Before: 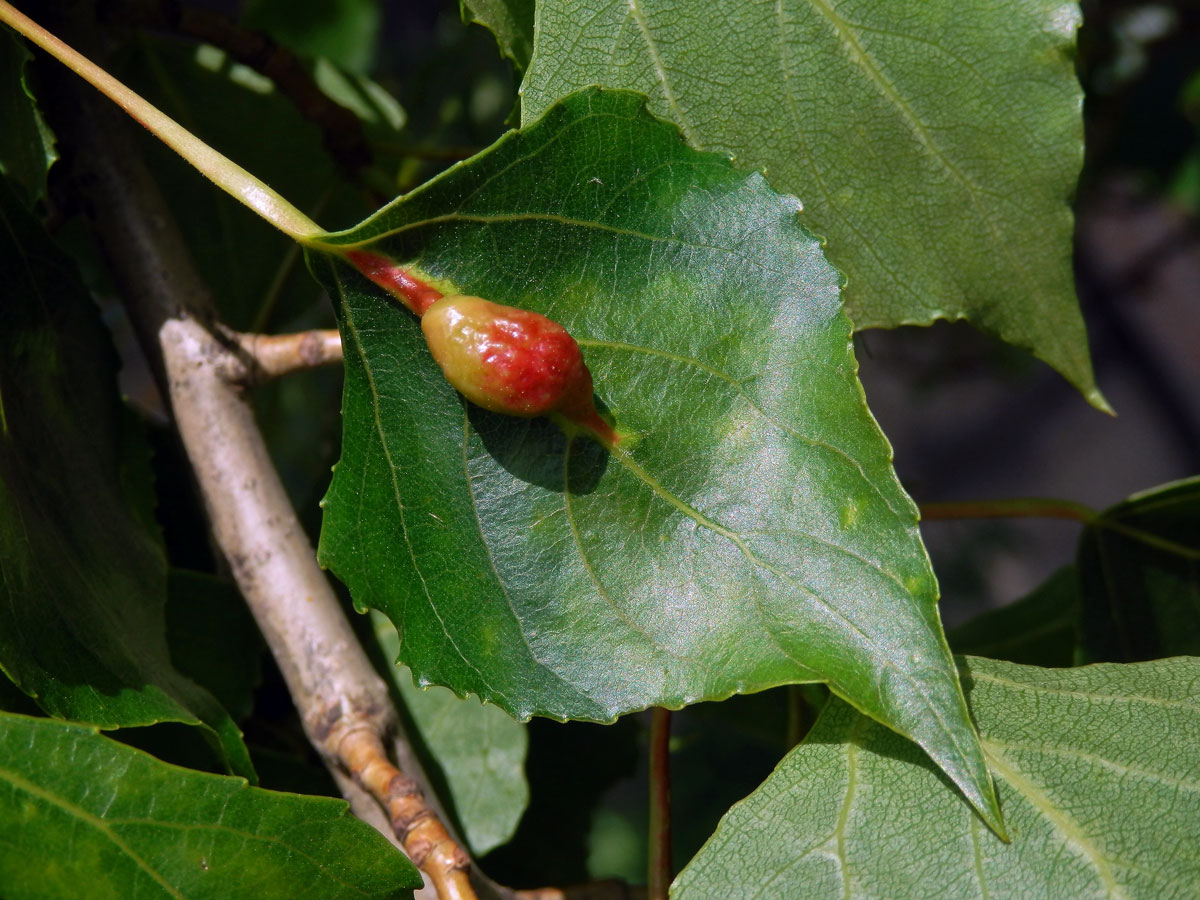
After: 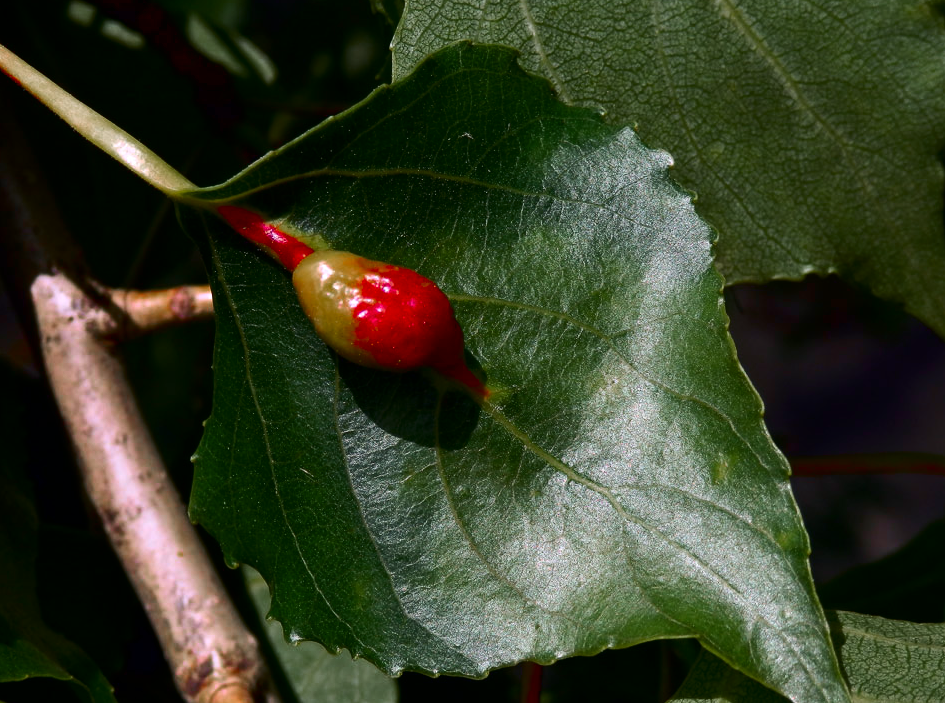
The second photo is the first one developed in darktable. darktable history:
exposure: black level correction -0.001, exposure 0.08 EV, compensate highlight preservation false
color zones: curves: ch0 [(0, 0.48) (0.209, 0.398) (0.305, 0.332) (0.429, 0.493) (0.571, 0.5) (0.714, 0.5) (0.857, 0.5) (1, 0.48)]; ch1 [(0, 0.736) (0.143, 0.625) (0.225, 0.371) (0.429, 0.256) (0.571, 0.241) (0.714, 0.213) (0.857, 0.48) (1, 0.736)]; ch2 [(0, 0.448) (0.143, 0.498) (0.286, 0.5) (0.429, 0.5) (0.571, 0.5) (0.714, 0.5) (0.857, 0.5) (1, 0.448)]
crop and rotate: left 10.77%, top 5.1%, right 10.41%, bottom 16.76%
contrast brightness saturation: contrast 0.22, brightness -0.19, saturation 0.24
